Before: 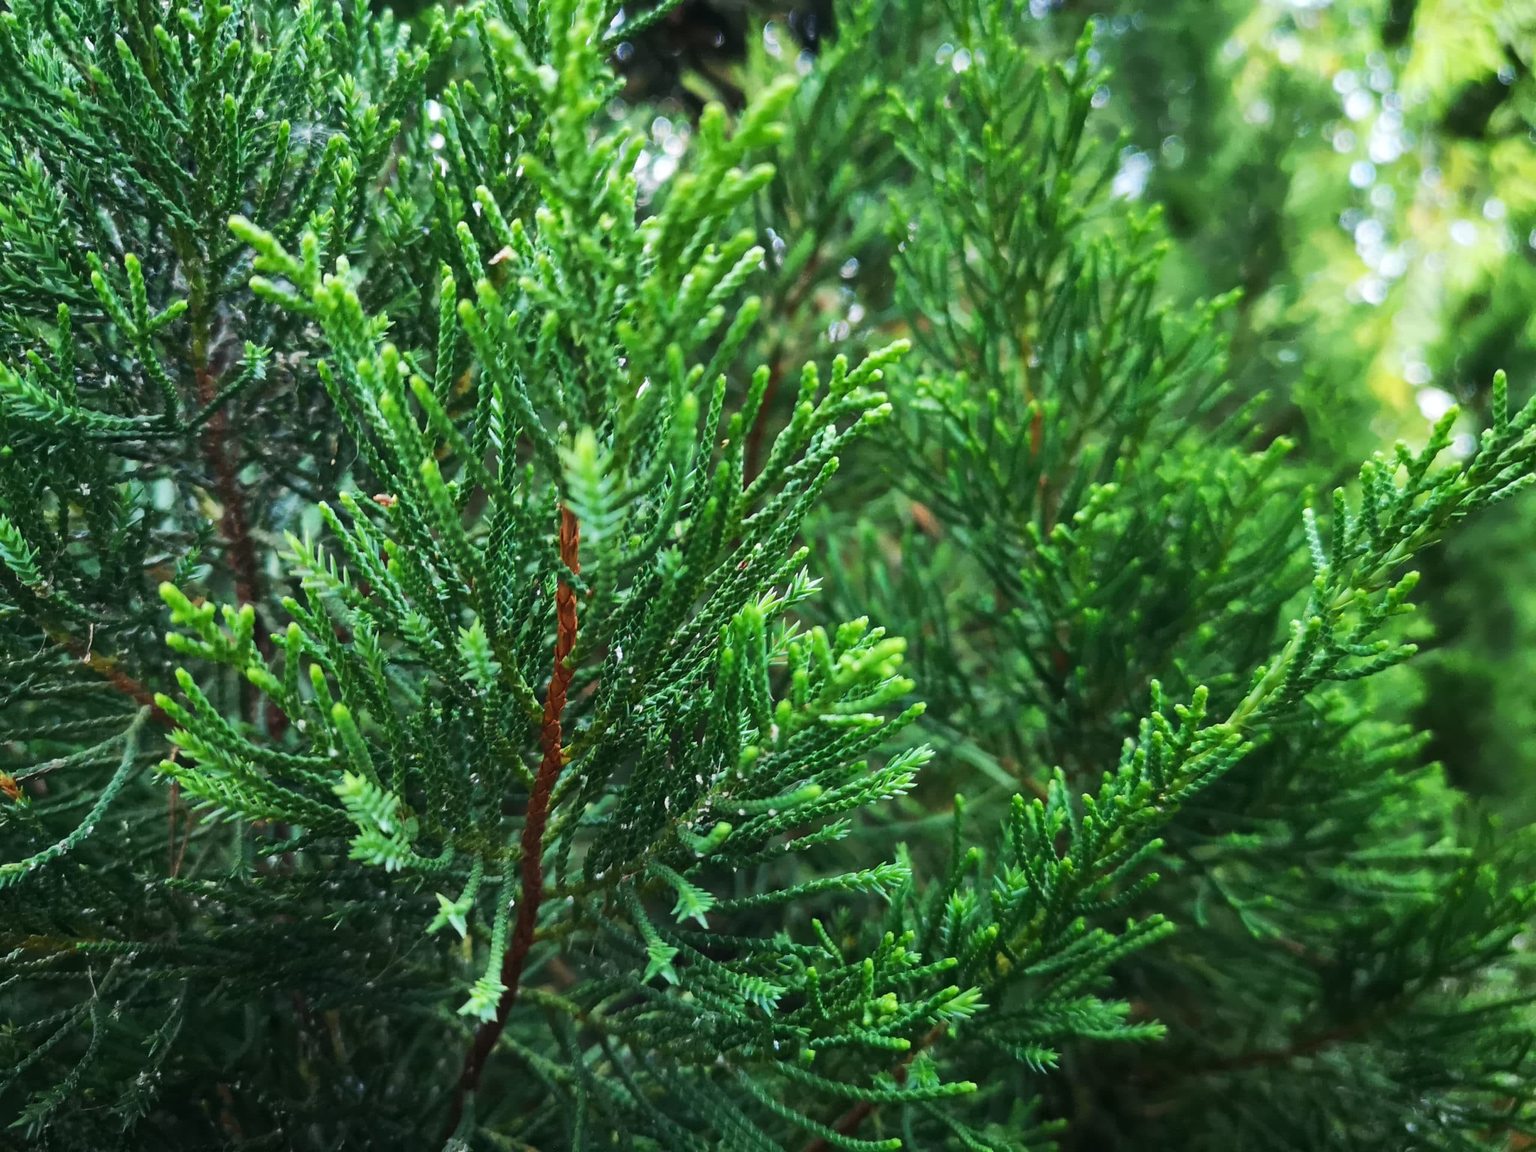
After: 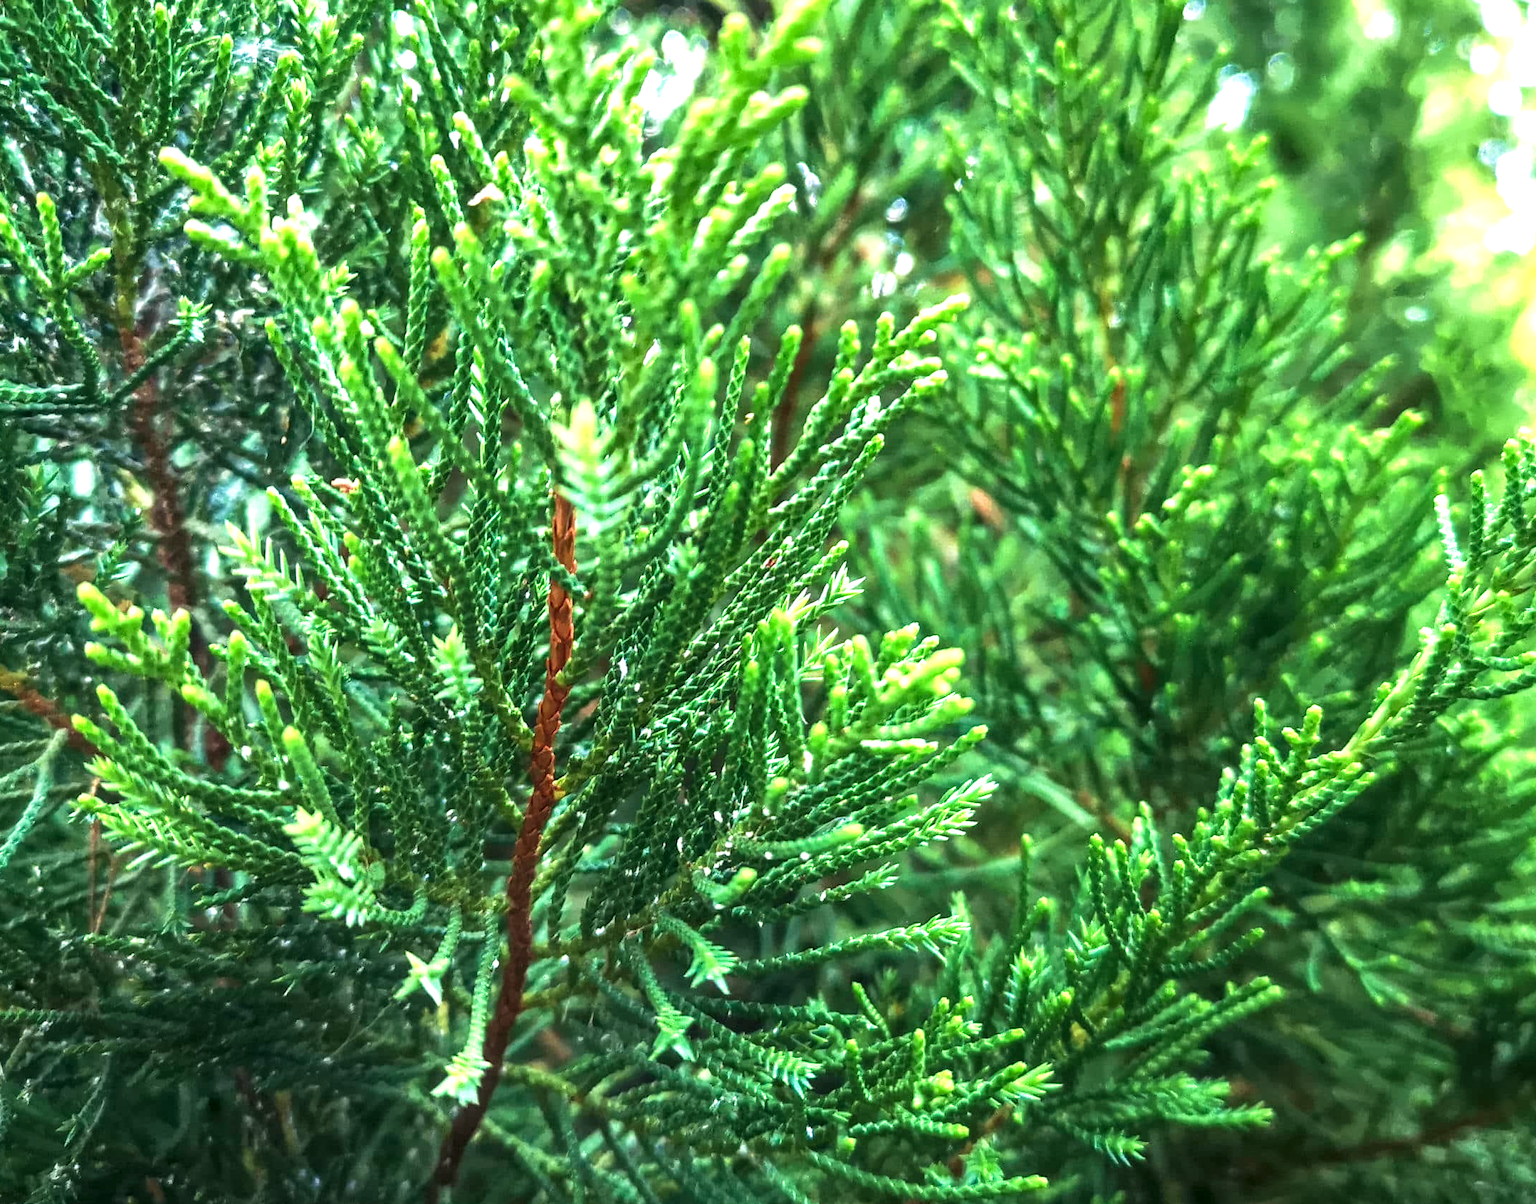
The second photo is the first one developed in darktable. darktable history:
velvia: on, module defaults
exposure: black level correction 0, exposure 1.001 EV, compensate highlight preservation false
local contrast: highlights 33%, detail 135%
crop: left 6.172%, top 7.962%, right 9.534%, bottom 3.963%
